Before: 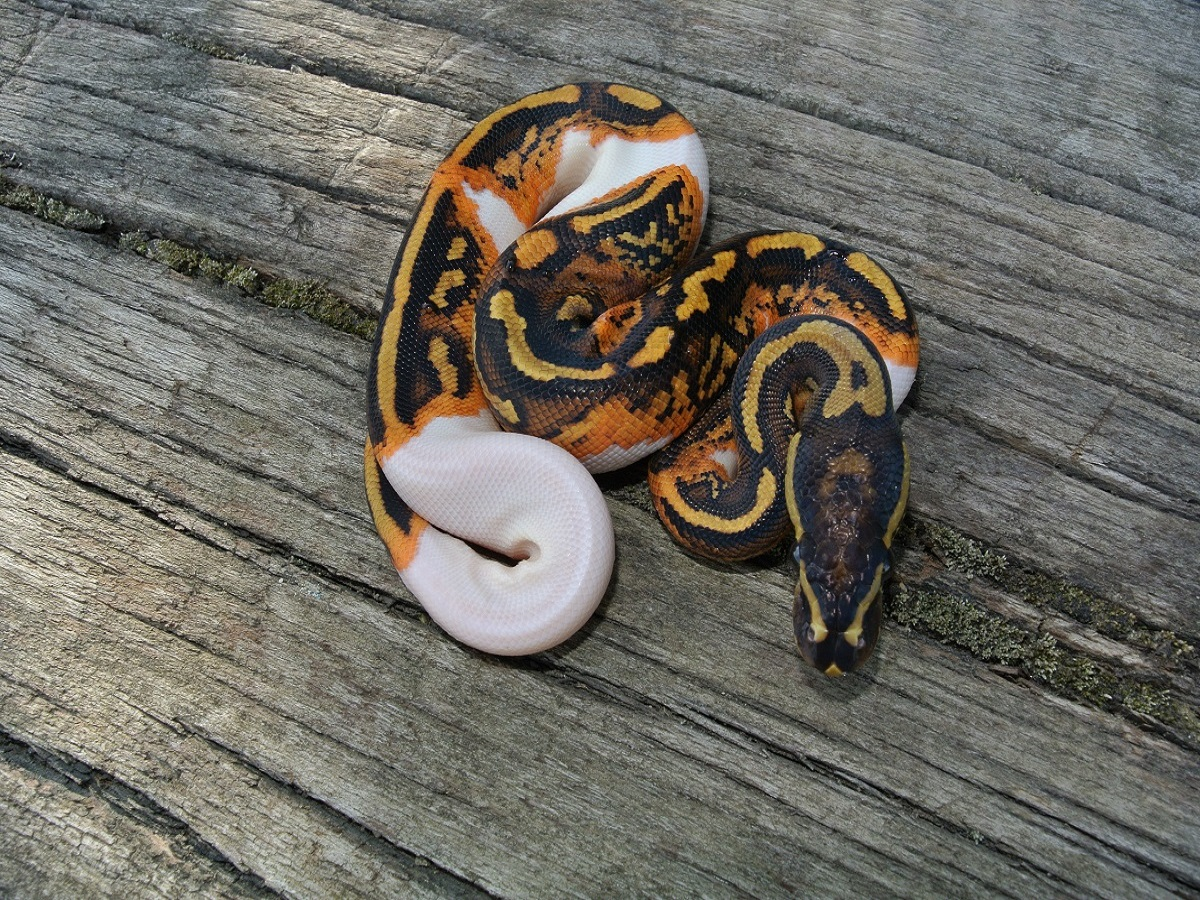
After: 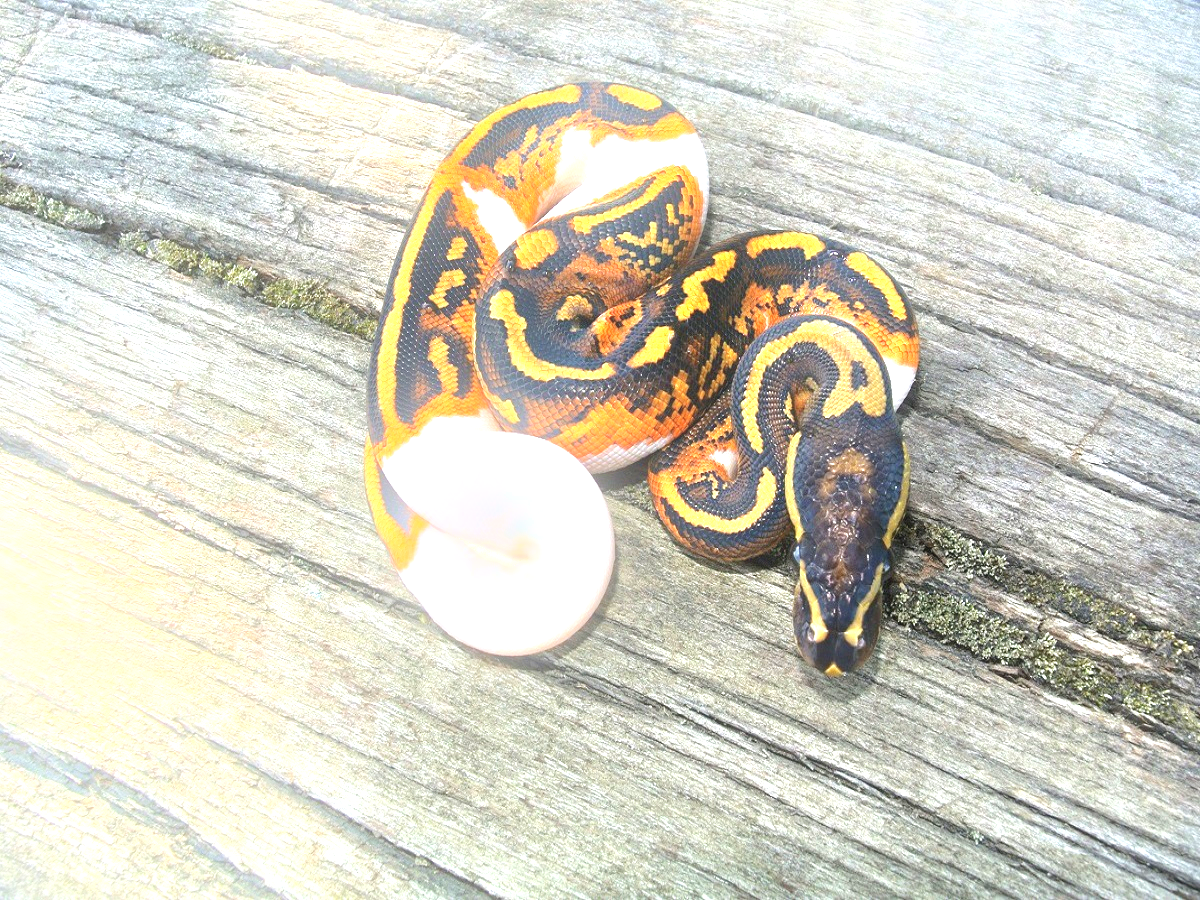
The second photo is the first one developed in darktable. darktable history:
bloom: size 15%, threshold 97%, strength 7%
exposure: exposure 2.04 EV, compensate highlight preservation false
